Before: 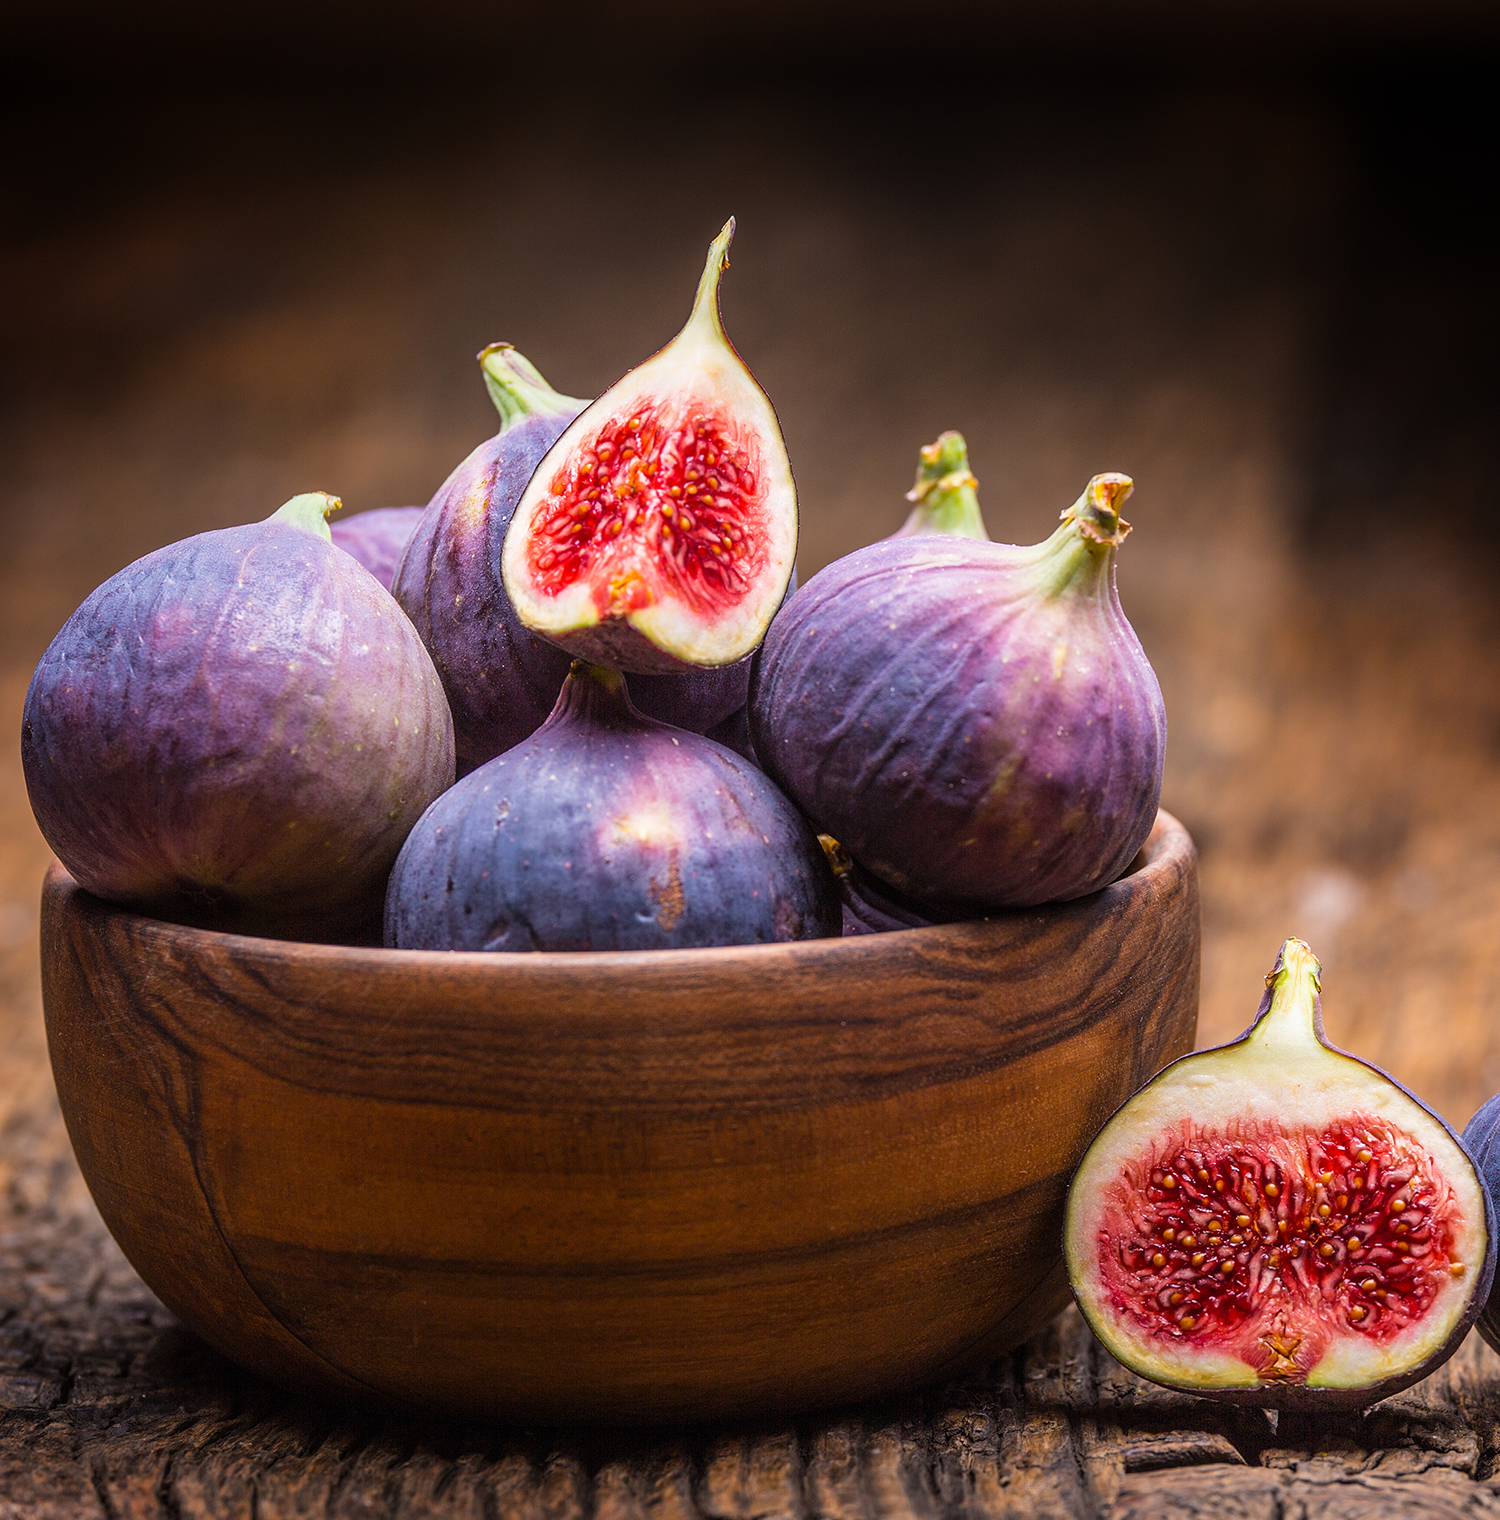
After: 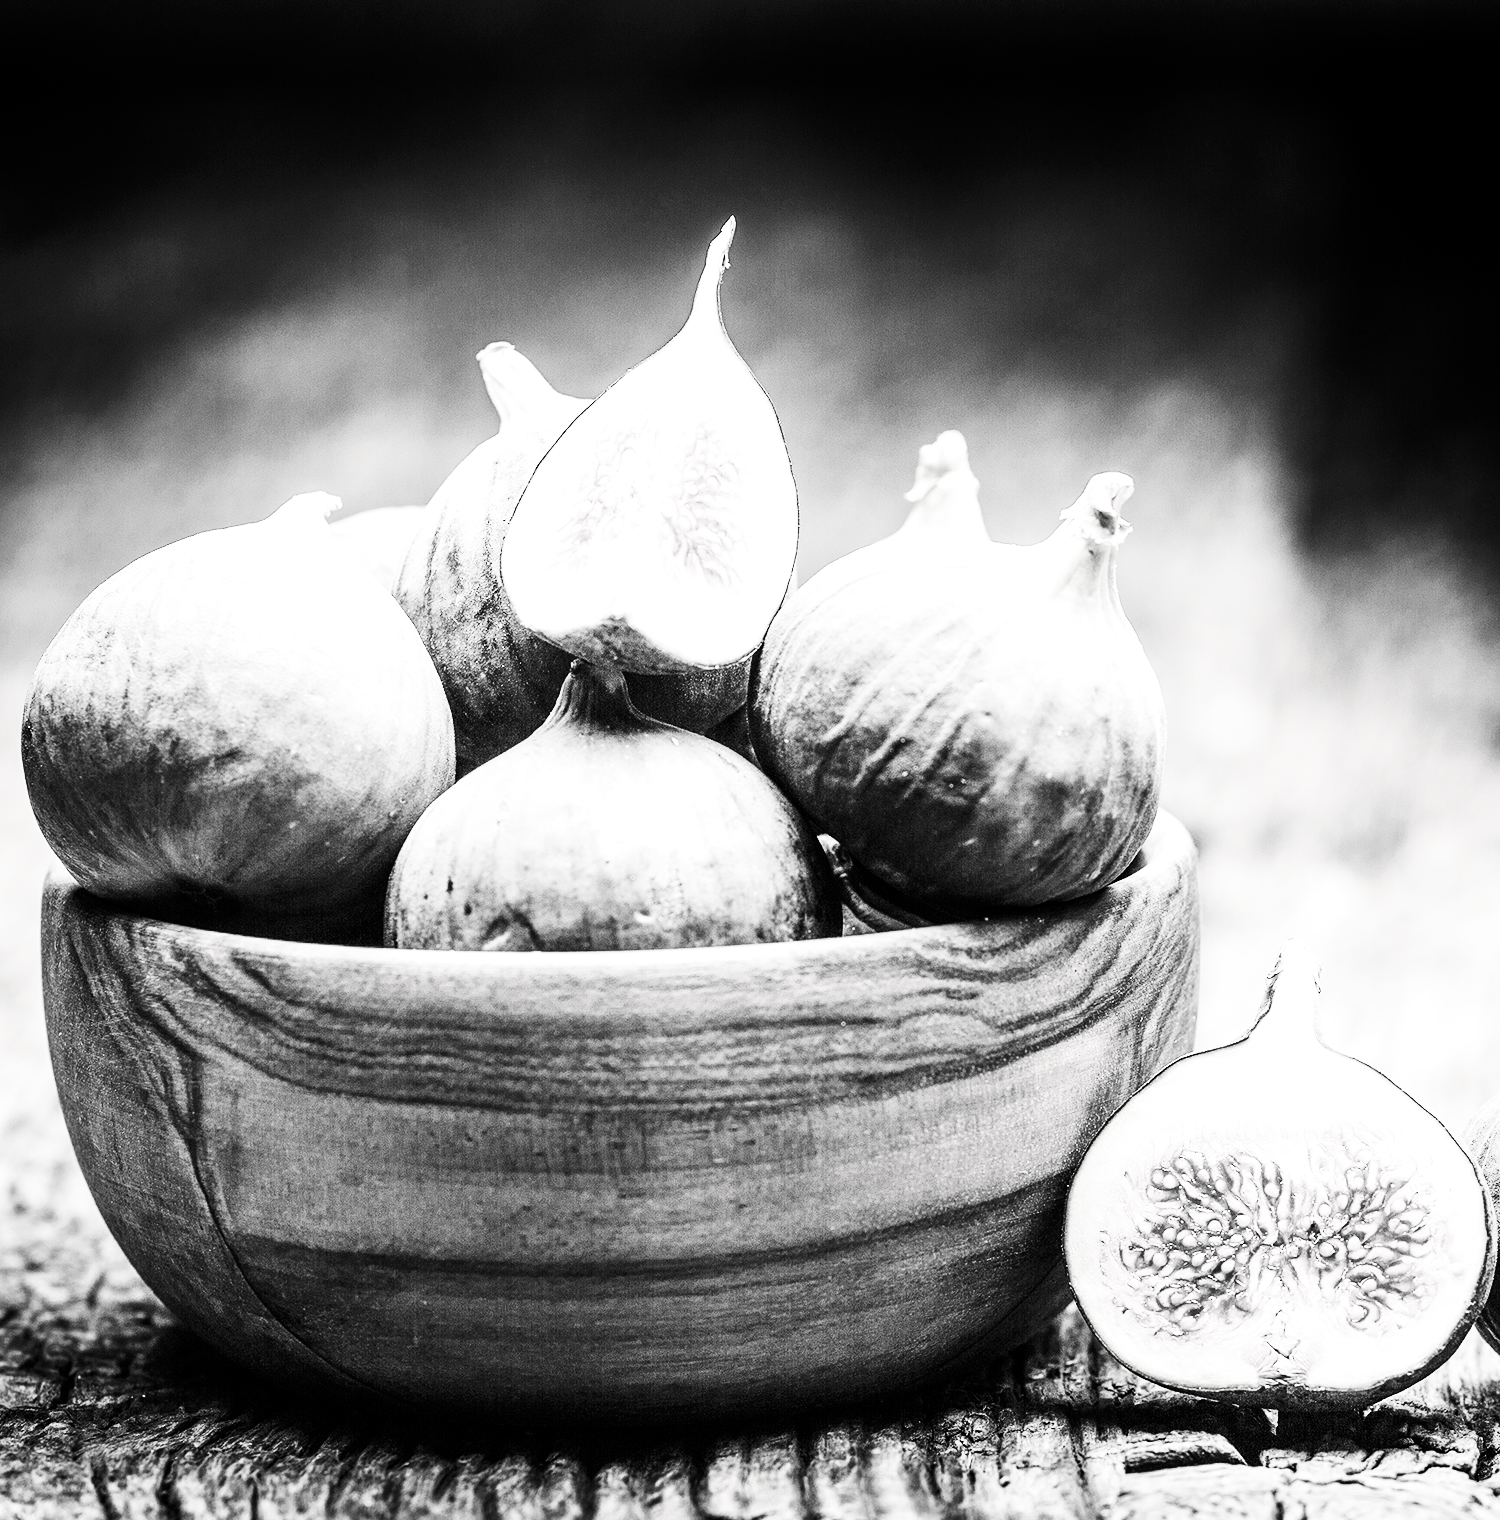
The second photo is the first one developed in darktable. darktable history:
contrast brightness saturation: contrast 0.403, brightness 0.106, saturation 0.212
exposure: black level correction 0, exposure 1.739 EV, compensate exposure bias true, compensate highlight preservation false
filmic rgb: black relative exposure -5.02 EV, white relative exposure 3.21 EV, hardness 3.46, contrast 1.197, highlights saturation mix -49.44%, color science v5 (2021), iterations of high-quality reconstruction 10, contrast in shadows safe, contrast in highlights safe
